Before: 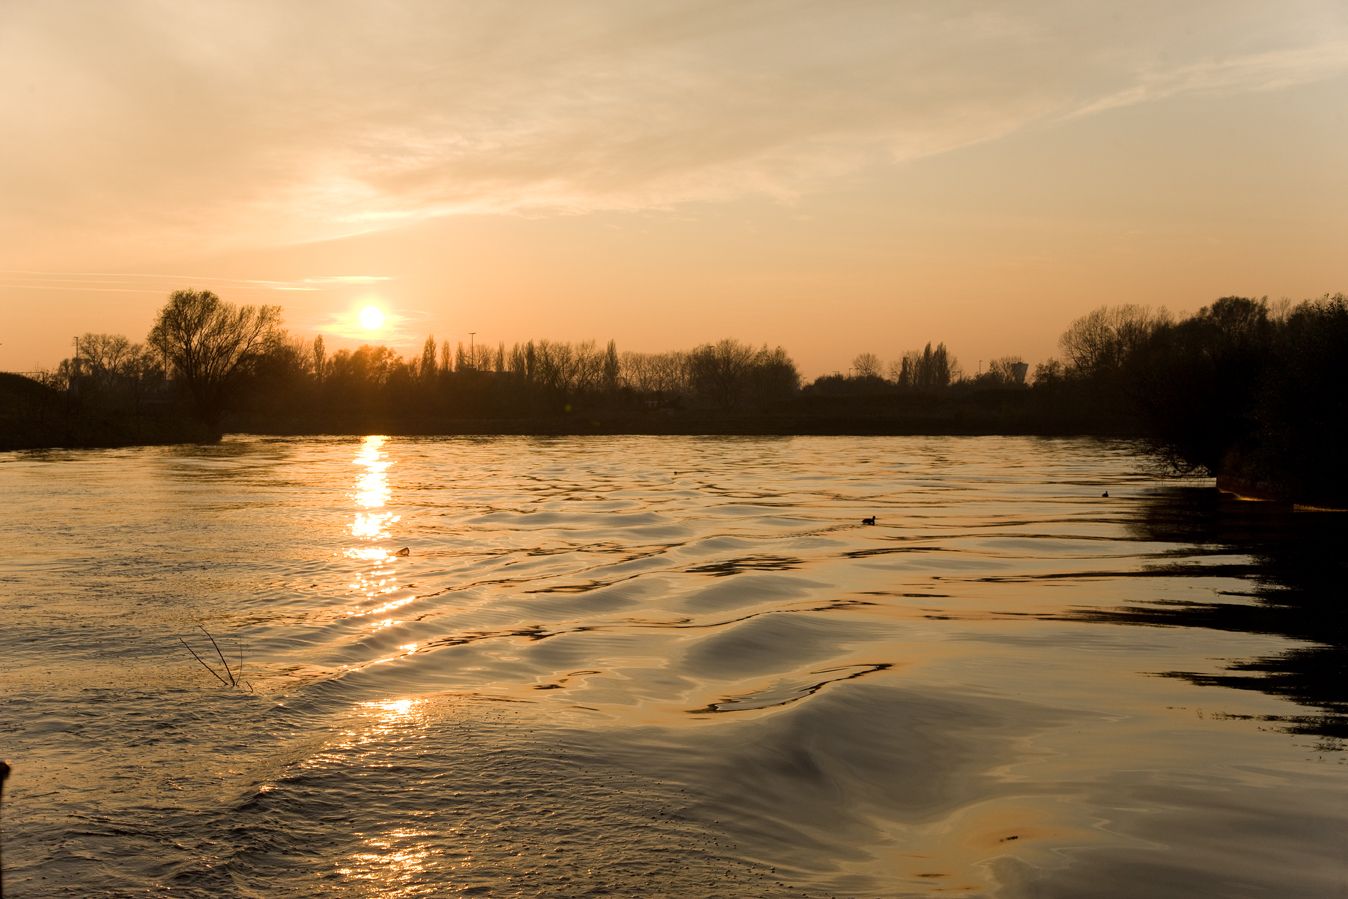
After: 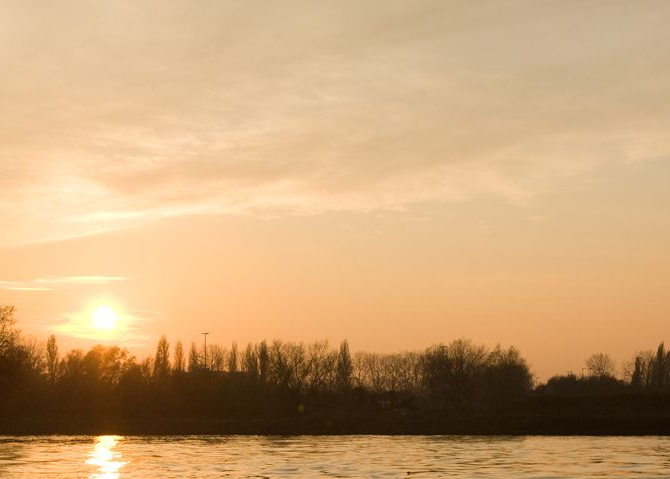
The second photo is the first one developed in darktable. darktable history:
crop: left 19.809%, right 30.442%, bottom 46.683%
